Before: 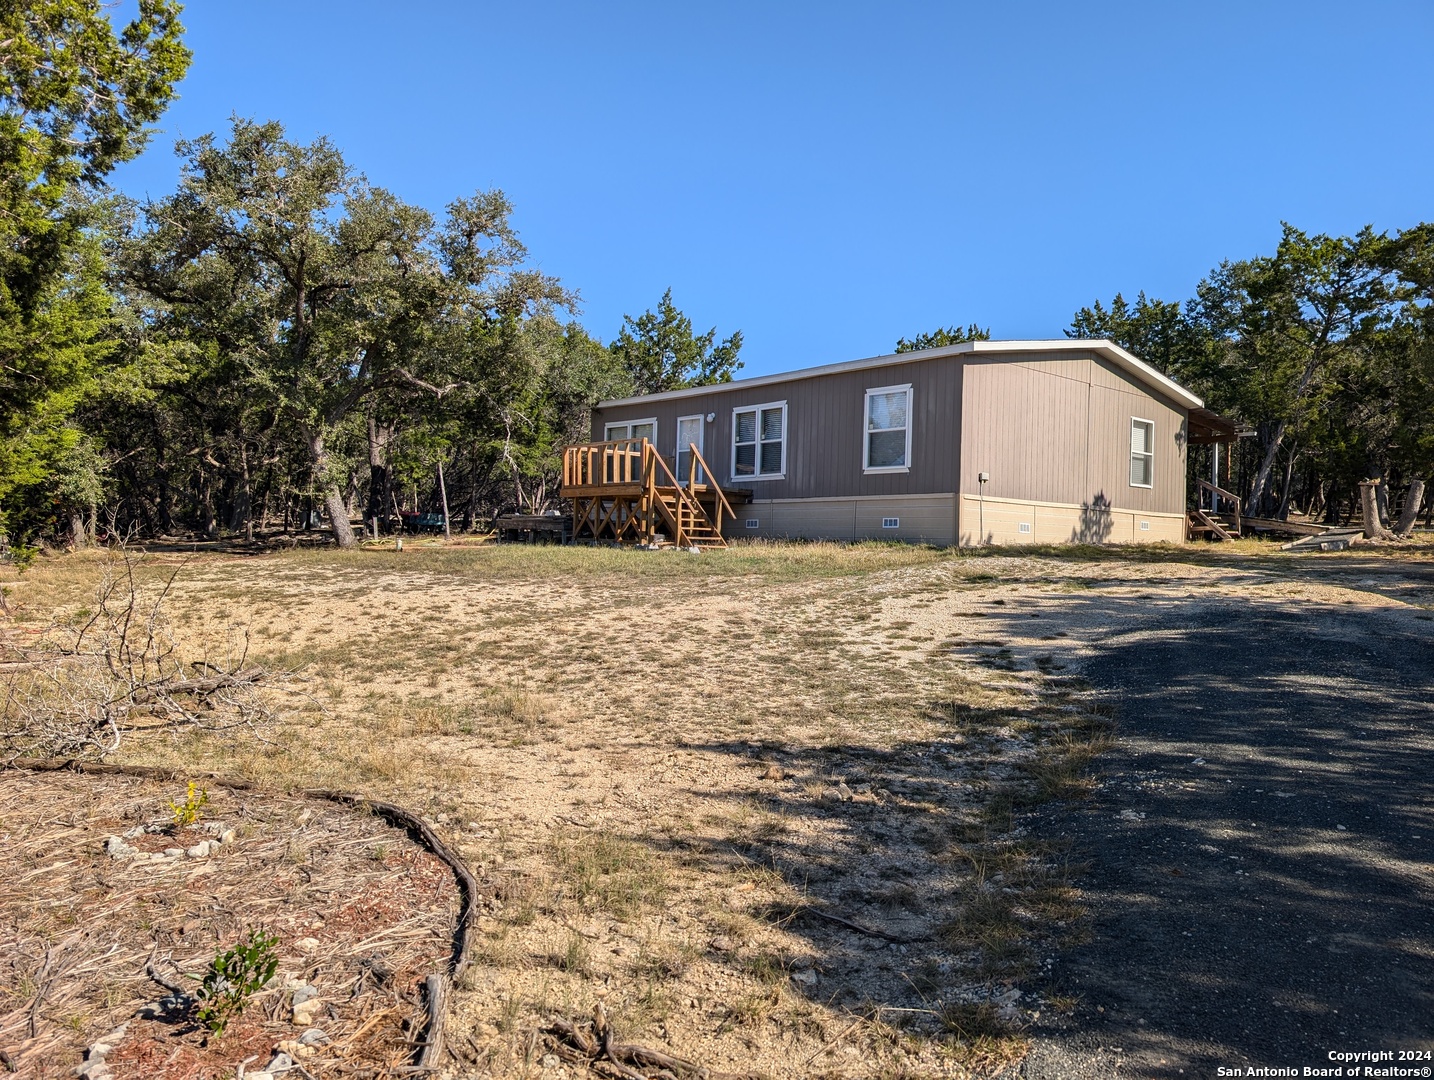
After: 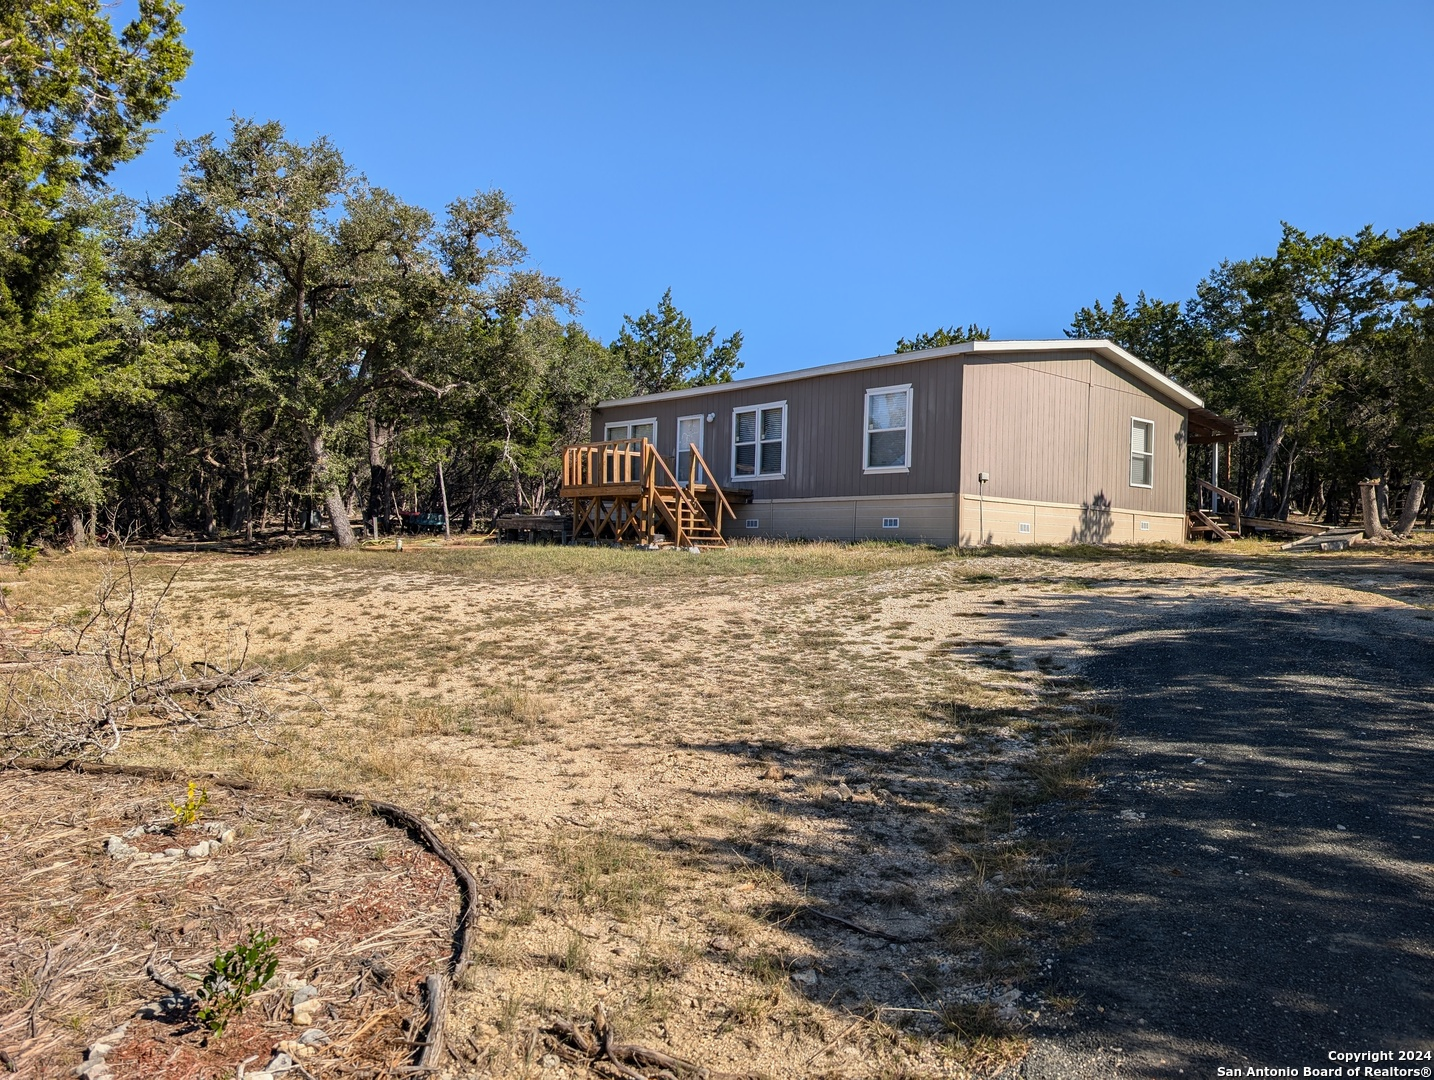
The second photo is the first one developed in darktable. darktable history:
exposure: exposure -0.059 EV, compensate highlight preservation false
